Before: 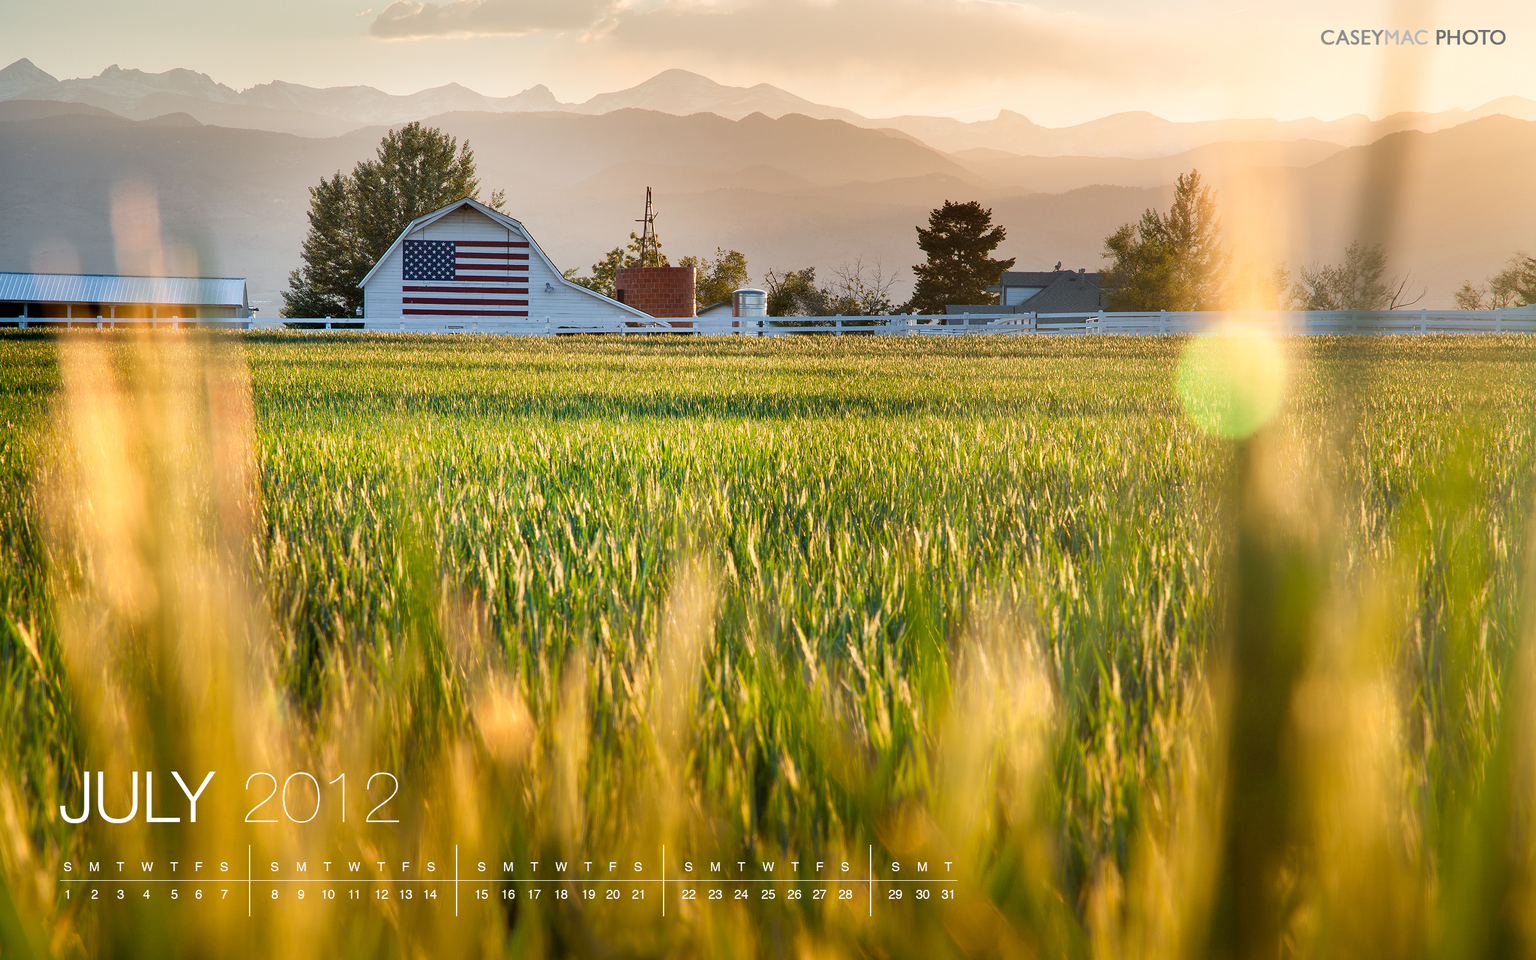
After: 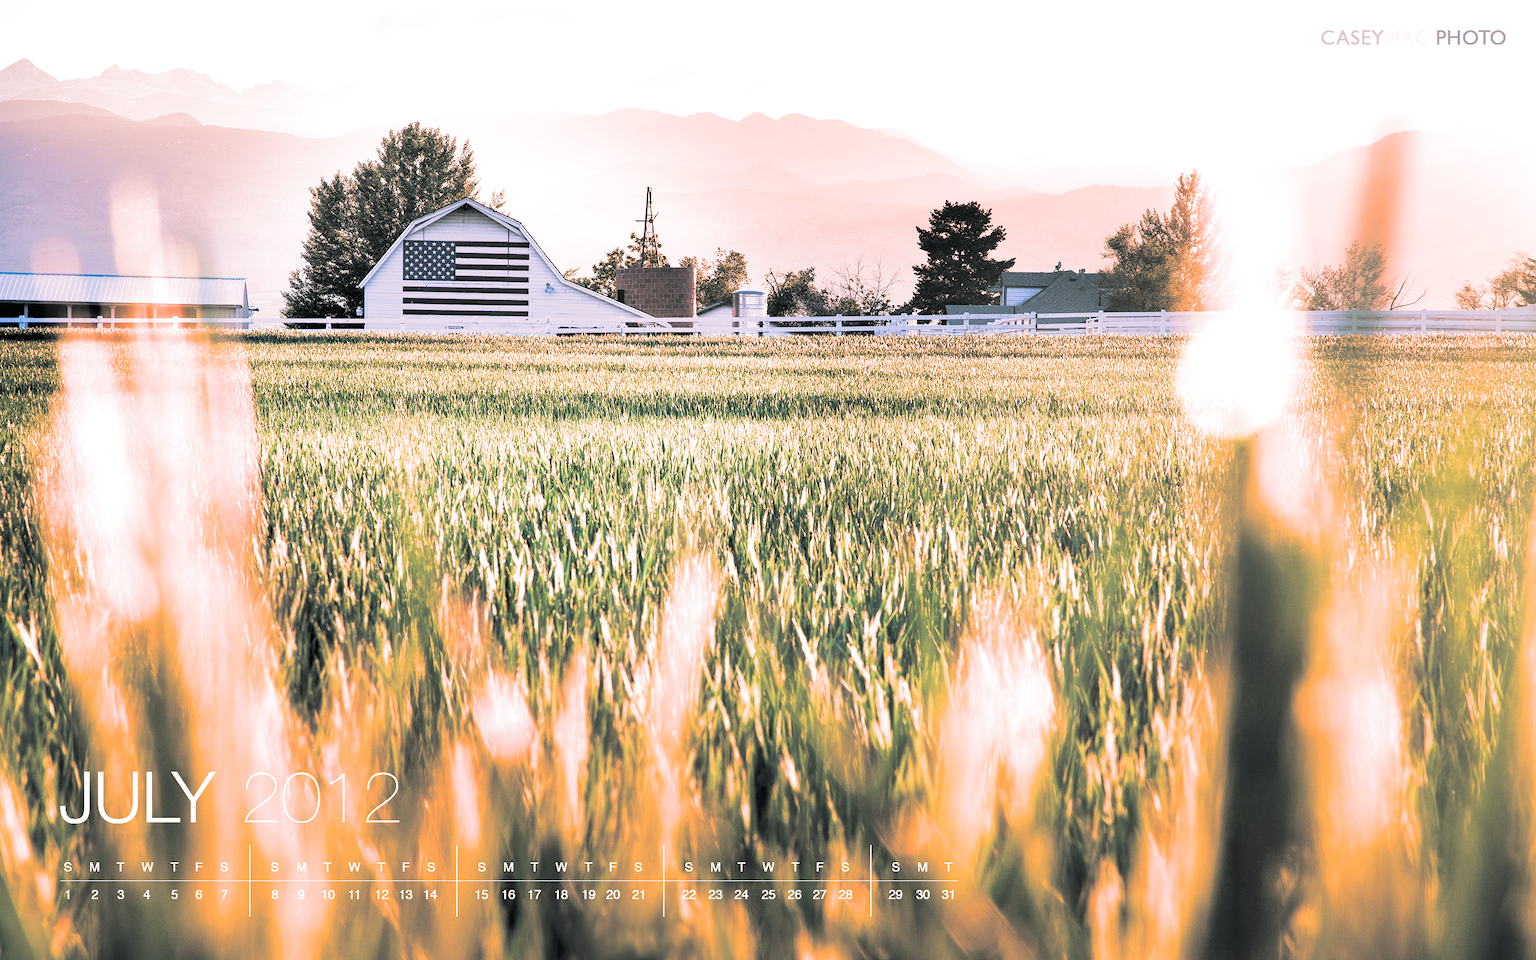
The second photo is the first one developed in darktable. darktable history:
filmic rgb: middle gray luminance 9.23%, black relative exposure -10.55 EV, white relative exposure 3.45 EV, threshold 6 EV, target black luminance 0%, hardness 5.98, latitude 59.69%, contrast 1.087, highlights saturation mix 5%, shadows ↔ highlights balance 29.23%, add noise in highlights 0, color science v3 (2019), use custom middle-gray values true, iterations of high-quality reconstruction 0, contrast in highlights soft, enable highlight reconstruction true
split-toning: shadows › hue 190.8°, shadows › saturation 0.05, highlights › hue 54°, highlights › saturation 0.05, compress 0%
color correction: highlights a* 17.03, highlights b* 0.205, shadows a* -15.38, shadows b* -14.56, saturation 1.5
tone equalizer: -8 EV -0.417 EV, -7 EV -0.389 EV, -6 EV -0.333 EV, -5 EV -0.222 EV, -3 EV 0.222 EV, -2 EV 0.333 EV, -1 EV 0.389 EV, +0 EV 0.417 EV, edges refinement/feathering 500, mask exposure compensation -1.57 EV, preserve details no
